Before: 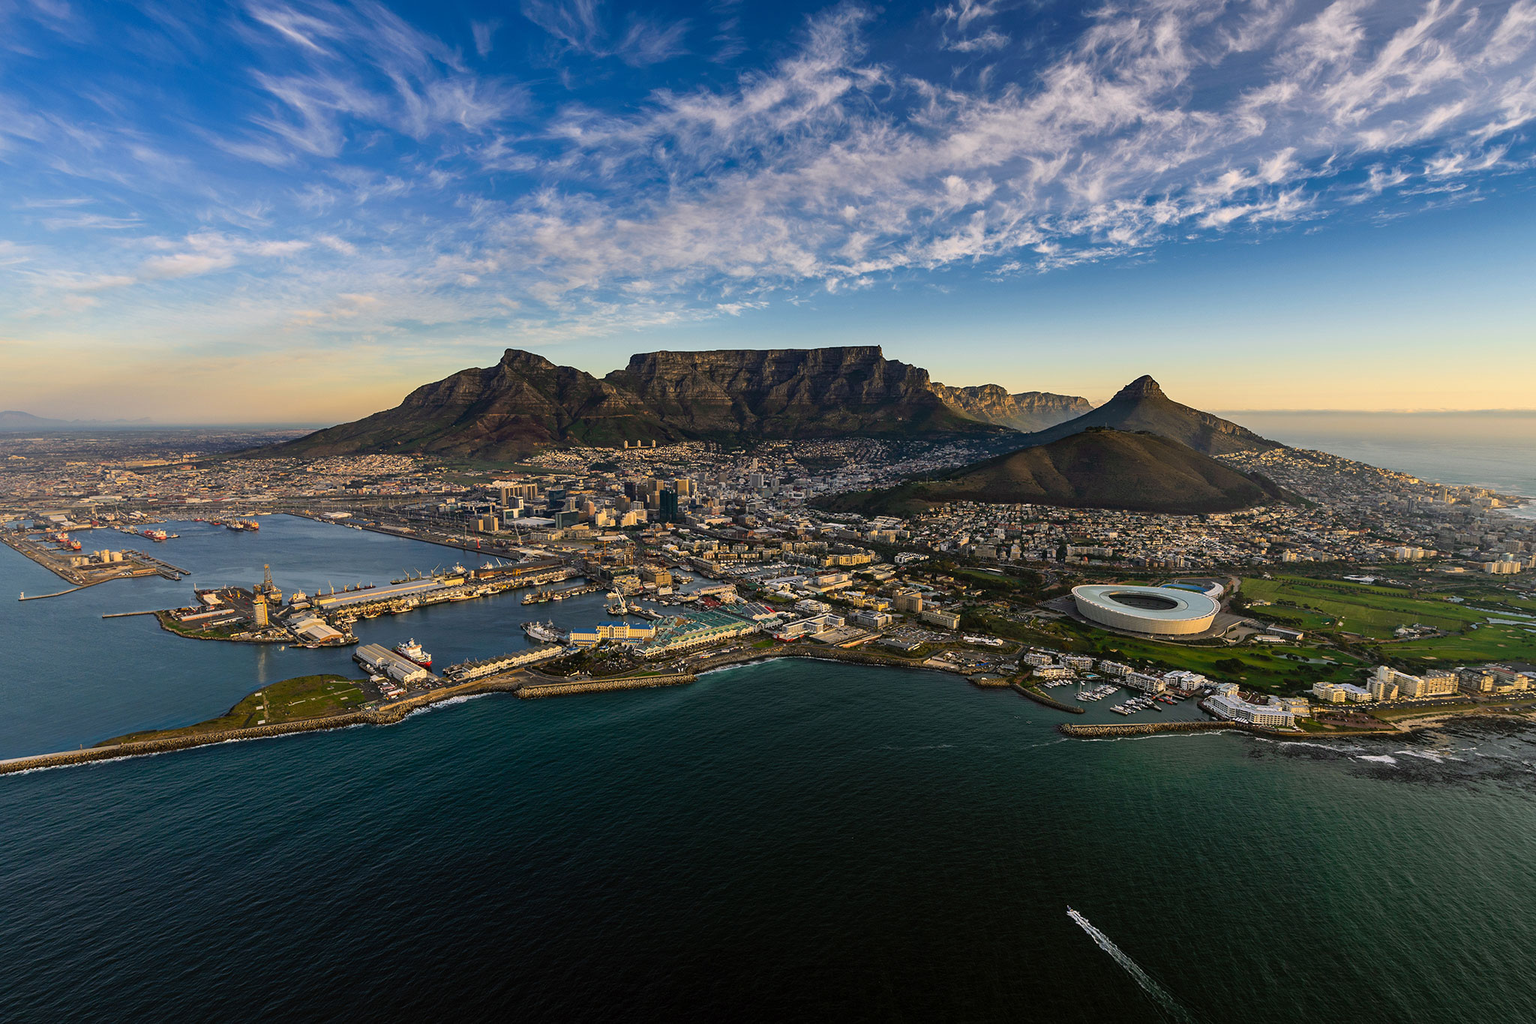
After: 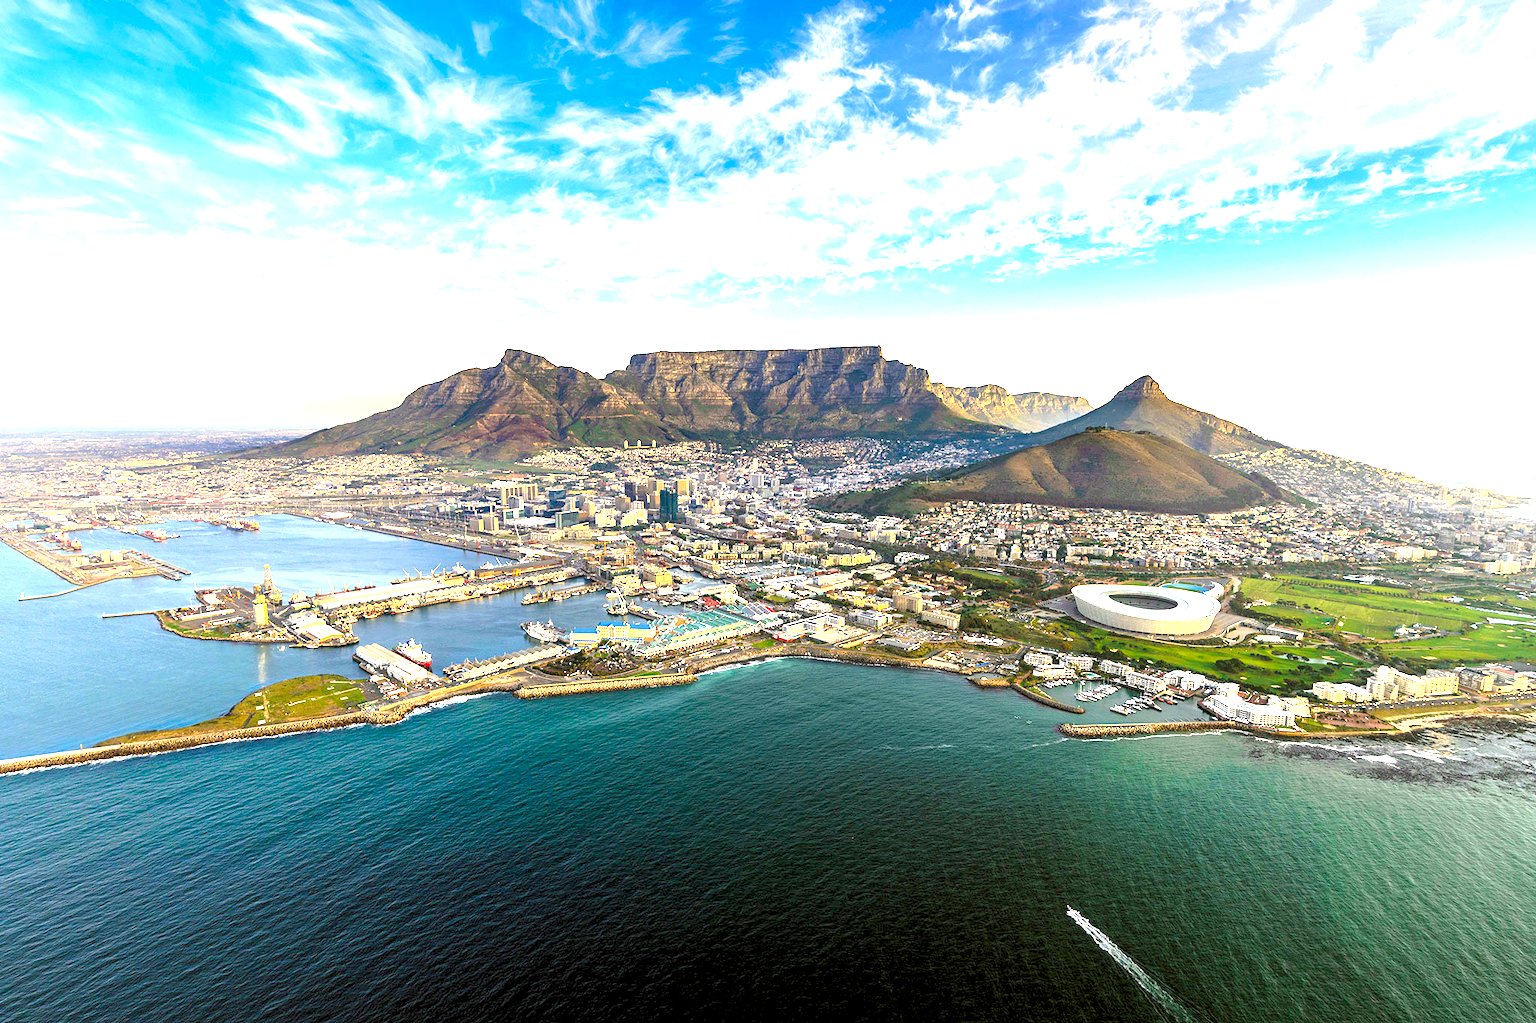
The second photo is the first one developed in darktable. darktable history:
exposure: black level correction 0.001, exposure 1.999 EV, compensate highlight preservation false
levels: levels [0.044, 0.416, 0.908]
